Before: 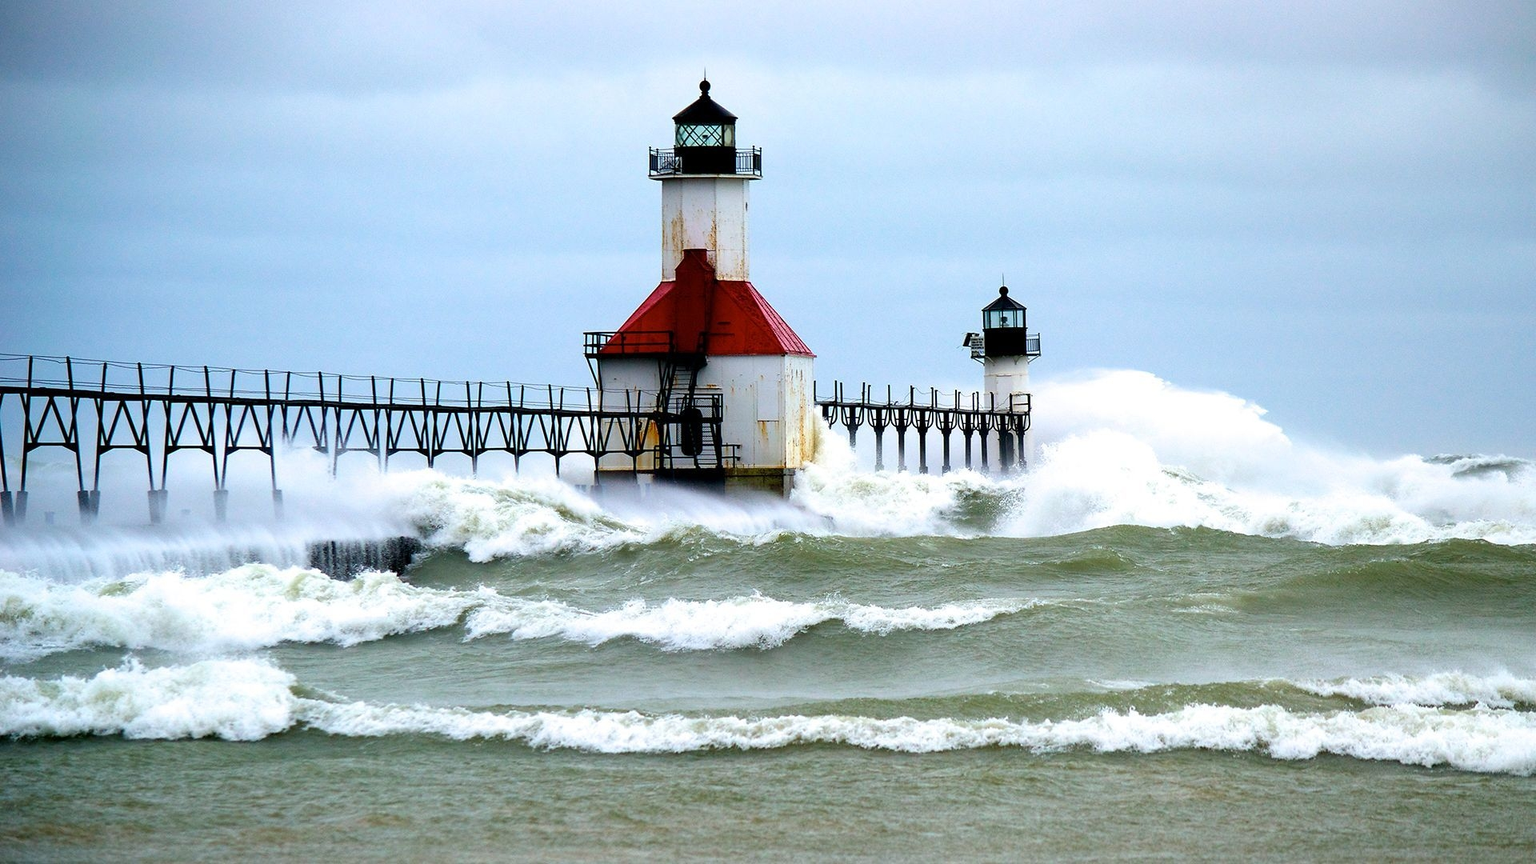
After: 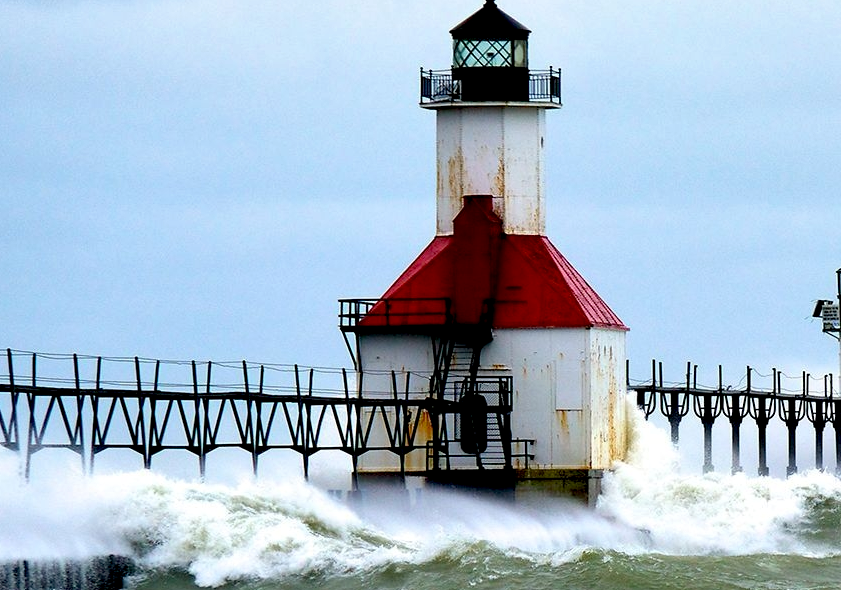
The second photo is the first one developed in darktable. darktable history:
crop: left 20.388%, top 10.773%, right 35.806%, bottom 34.53%
exposure: black level correction 0.009, exposure 0.015 EV, compensate exposure bias true, compensate highlight preservation false
shadows and highlights: shadows 37.61, highlights -27.65, soften with gaussian
